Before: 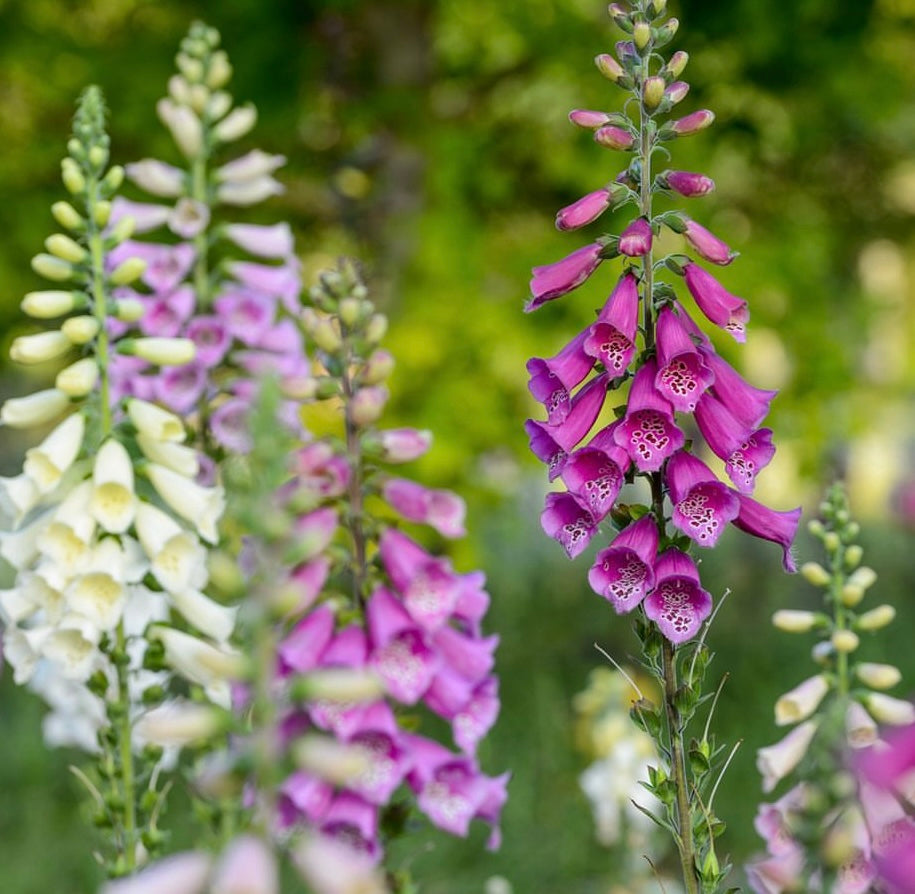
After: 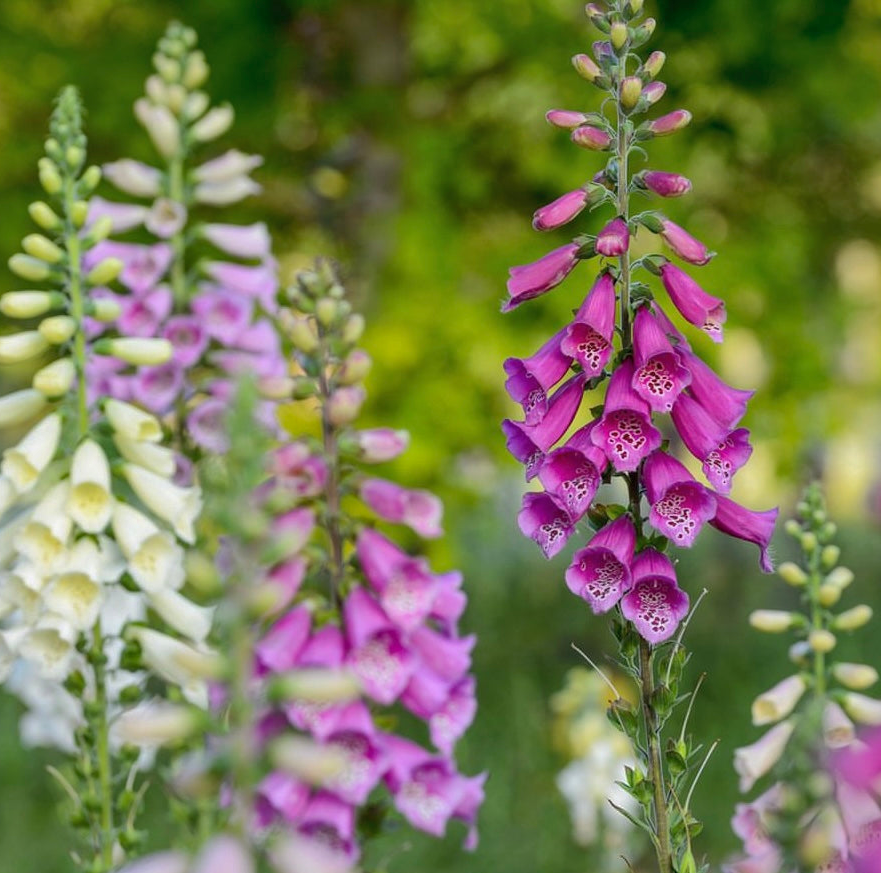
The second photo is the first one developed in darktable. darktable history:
exposure: compensate highlight preservation false
crop and rotate: left 2.536%, right 1.107%, bottom 2.246%
shadows and highlights: on, module defaults
